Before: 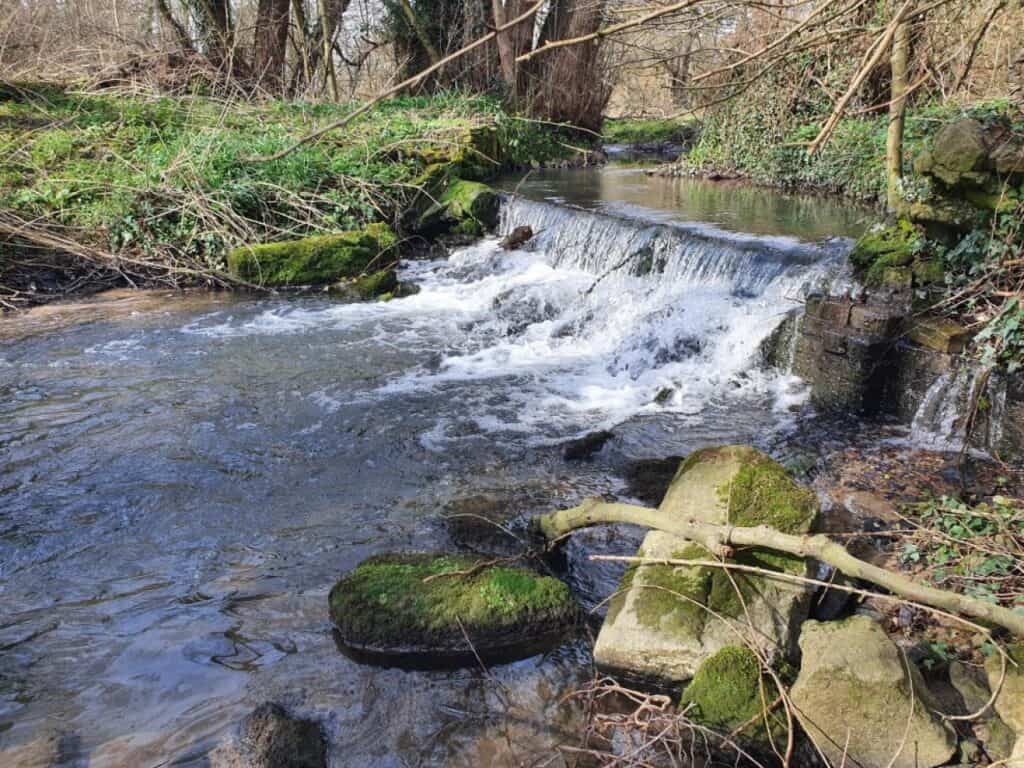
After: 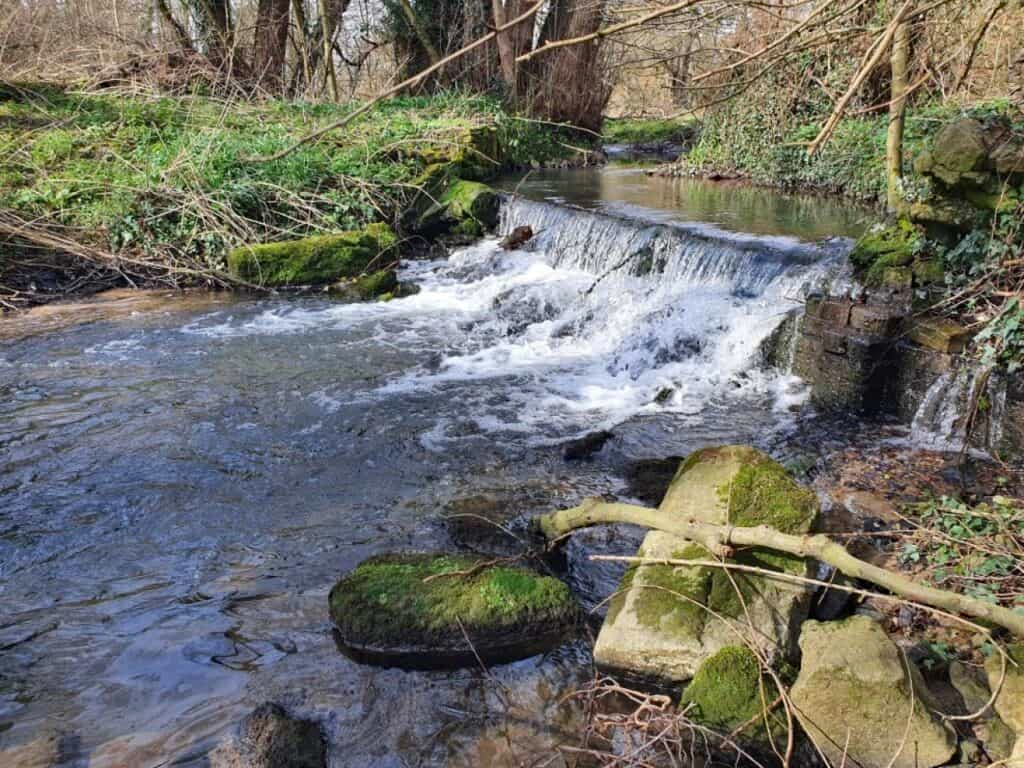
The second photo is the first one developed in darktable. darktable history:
haze removal: compatibility mode true, adaptive false
color zones: curves: ch1 [(0, 0.523) (0.143, 0.545) (0.286, 0.52) (0.429, 0.506) (0.571, 0.503) (0.714, 0.503) (0.857, 0.508) (1, 0.523)]
